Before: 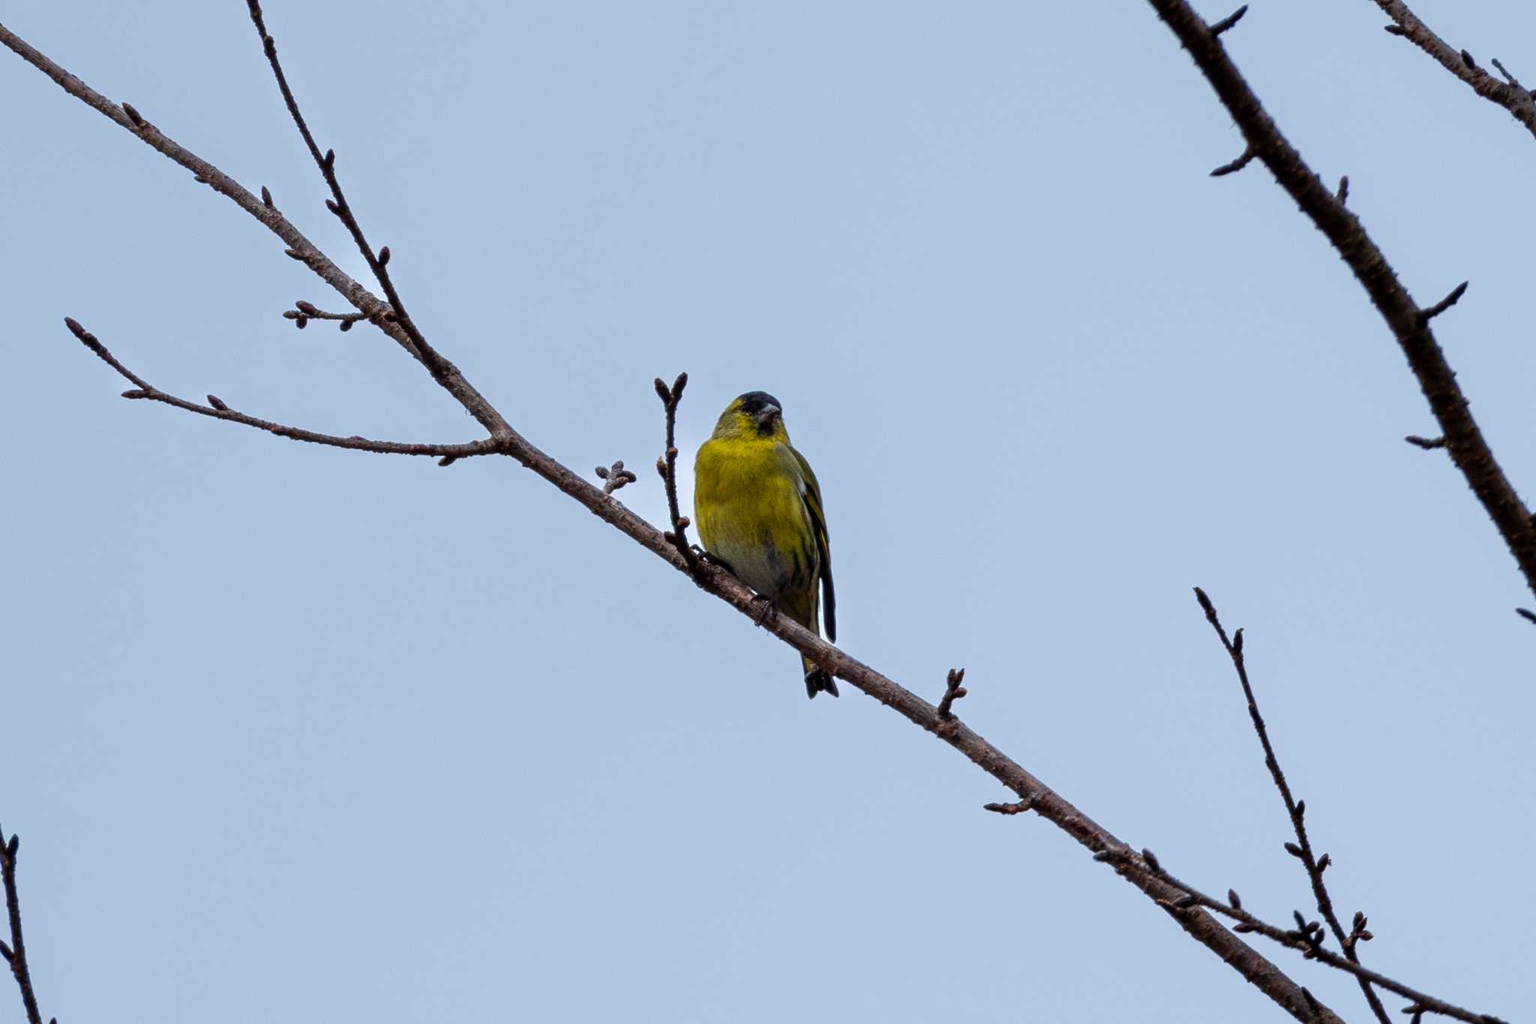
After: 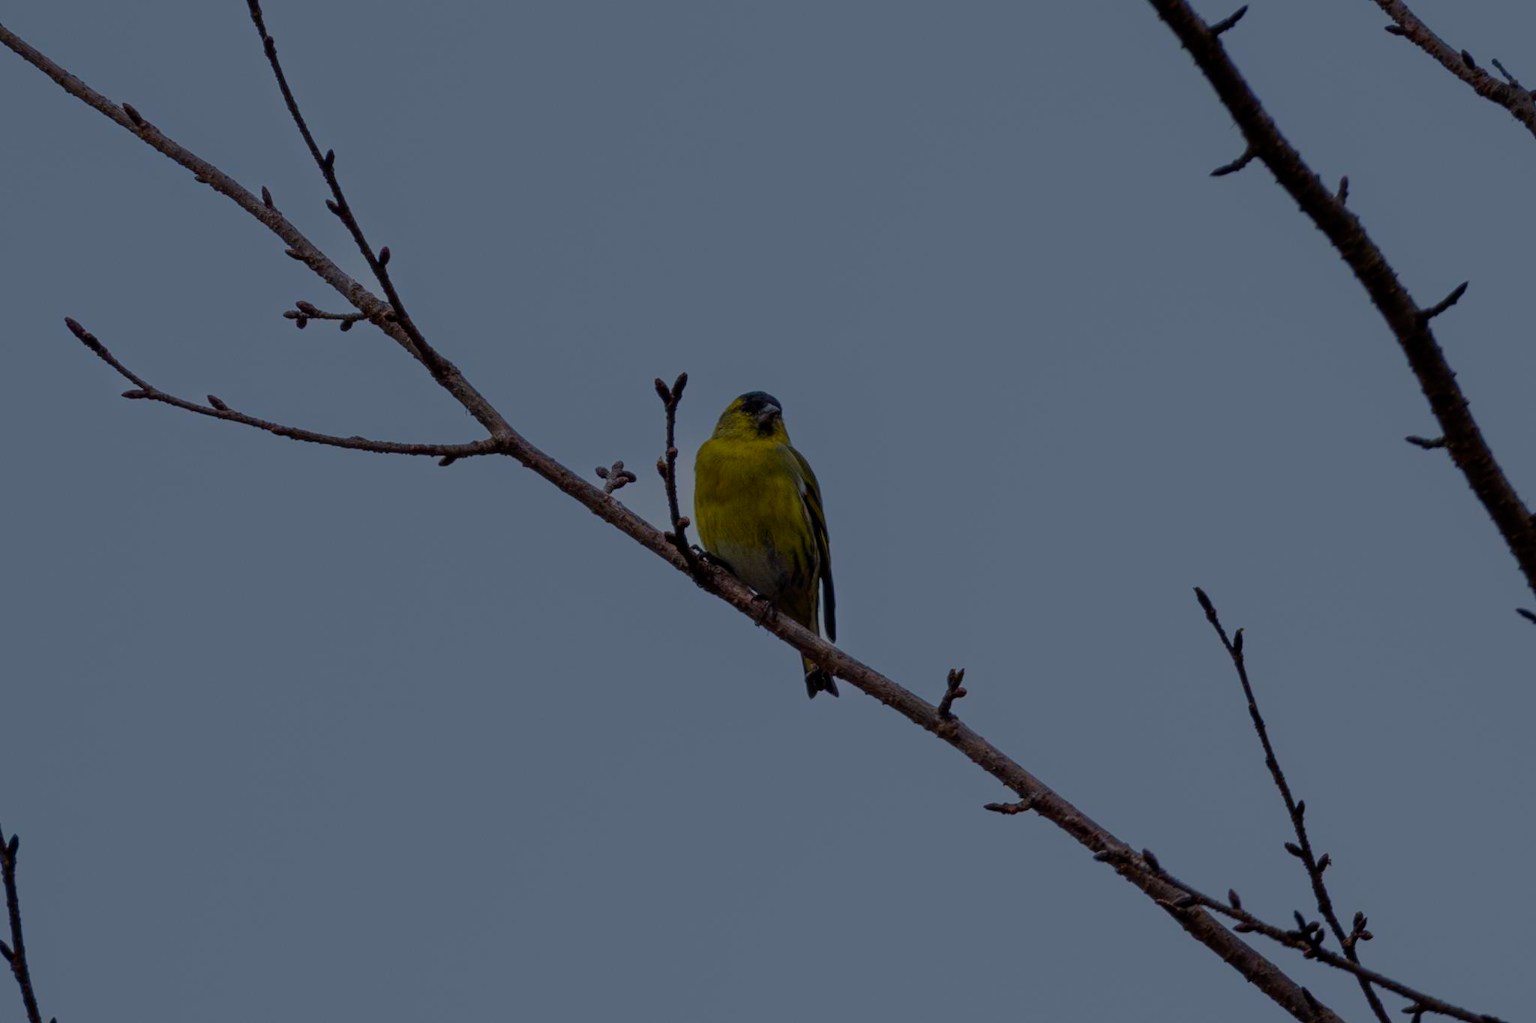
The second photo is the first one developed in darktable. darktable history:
color balance rgb: perceptual saturation grading › global saturation 25.452%, perceptual brilliance grading › global brilliance -47.67%, global vibrance 20%
